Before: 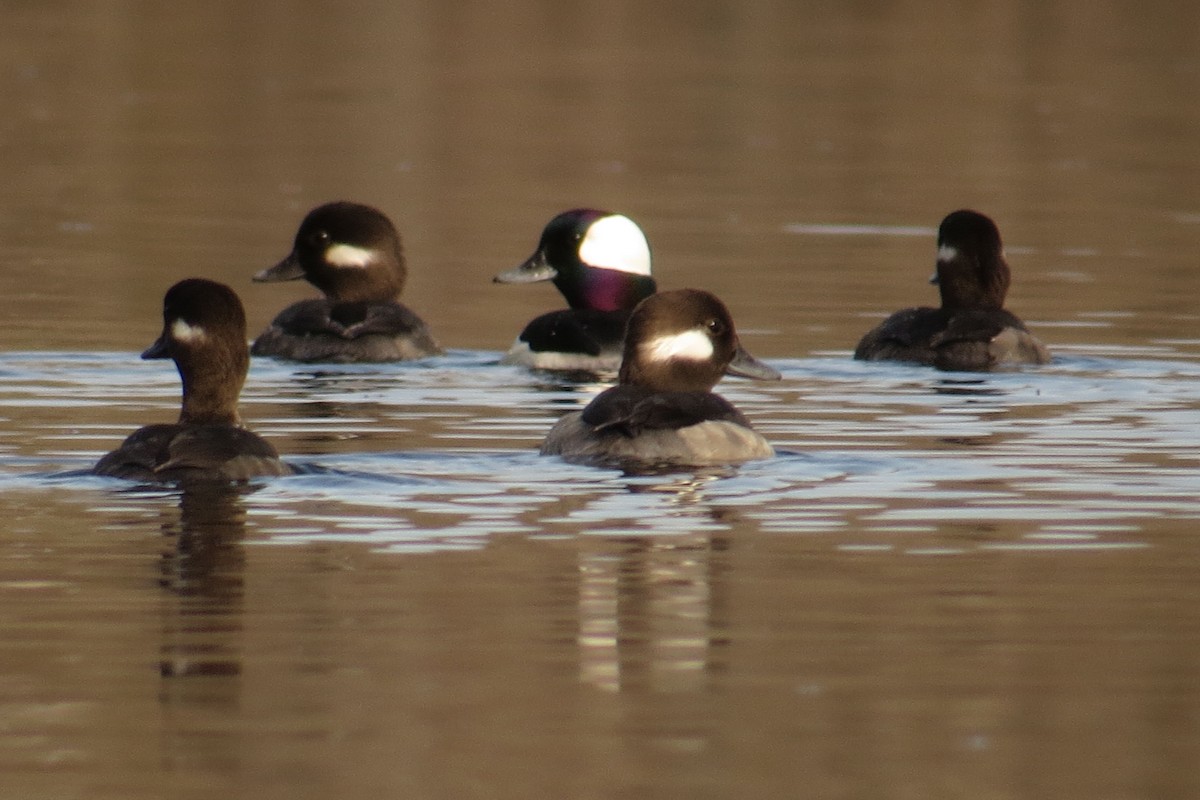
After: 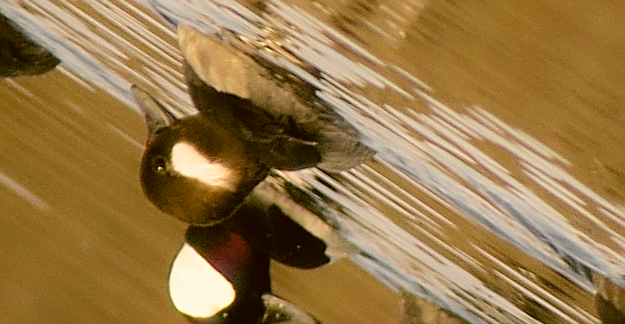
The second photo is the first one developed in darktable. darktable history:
crop and rotate: angle 146.92°, left 9.197%, top 15.683%, right 4.496%, bottom 17.15%
contrast equalizer: y [[0.439, 0.44, 0.442, 0.457, 0.493, 0.498], [0.5 ×6], [0.5 ×6], [0 ×6], [0 ×6]]
tone equalizer: mask exposure compensation -0.498 EV
tone curve: curves: ch0 [(0, 0.013) (0.054, 0.018) (0.205, 0.197) (0.289, 0.309) (0.382, 0.437) (0.475, 0.552) (0.666, 0.743) (0.791, 0.85) (1, 0.998)]; ch1 [(0, 0) (0.394, 0.338) (0.449, 0.404) (0.499, 0.498) (0.526, 0.528) (0.543, 0.564) (0.589, 0.633) (0.66, 0.687) (0.783, 0.804) (1, 1)]; ch2 [(0, 0) (0.304, 0.31) (0.403, 0.399) (0.441, 0.421) (0.474, 0.466) (0.498, 0.496) (0.524, 0.538) (0.555, 0.584) (0.633, 0.665) (0.7, 0.711) (1, 1)], color space Lab, linked channels, preserve colors none
color correction: highlights a* 8.48, highlights b* 15.41, shadows a* -0.681, shadows b* 26.98
sharpen: on, module defaults
